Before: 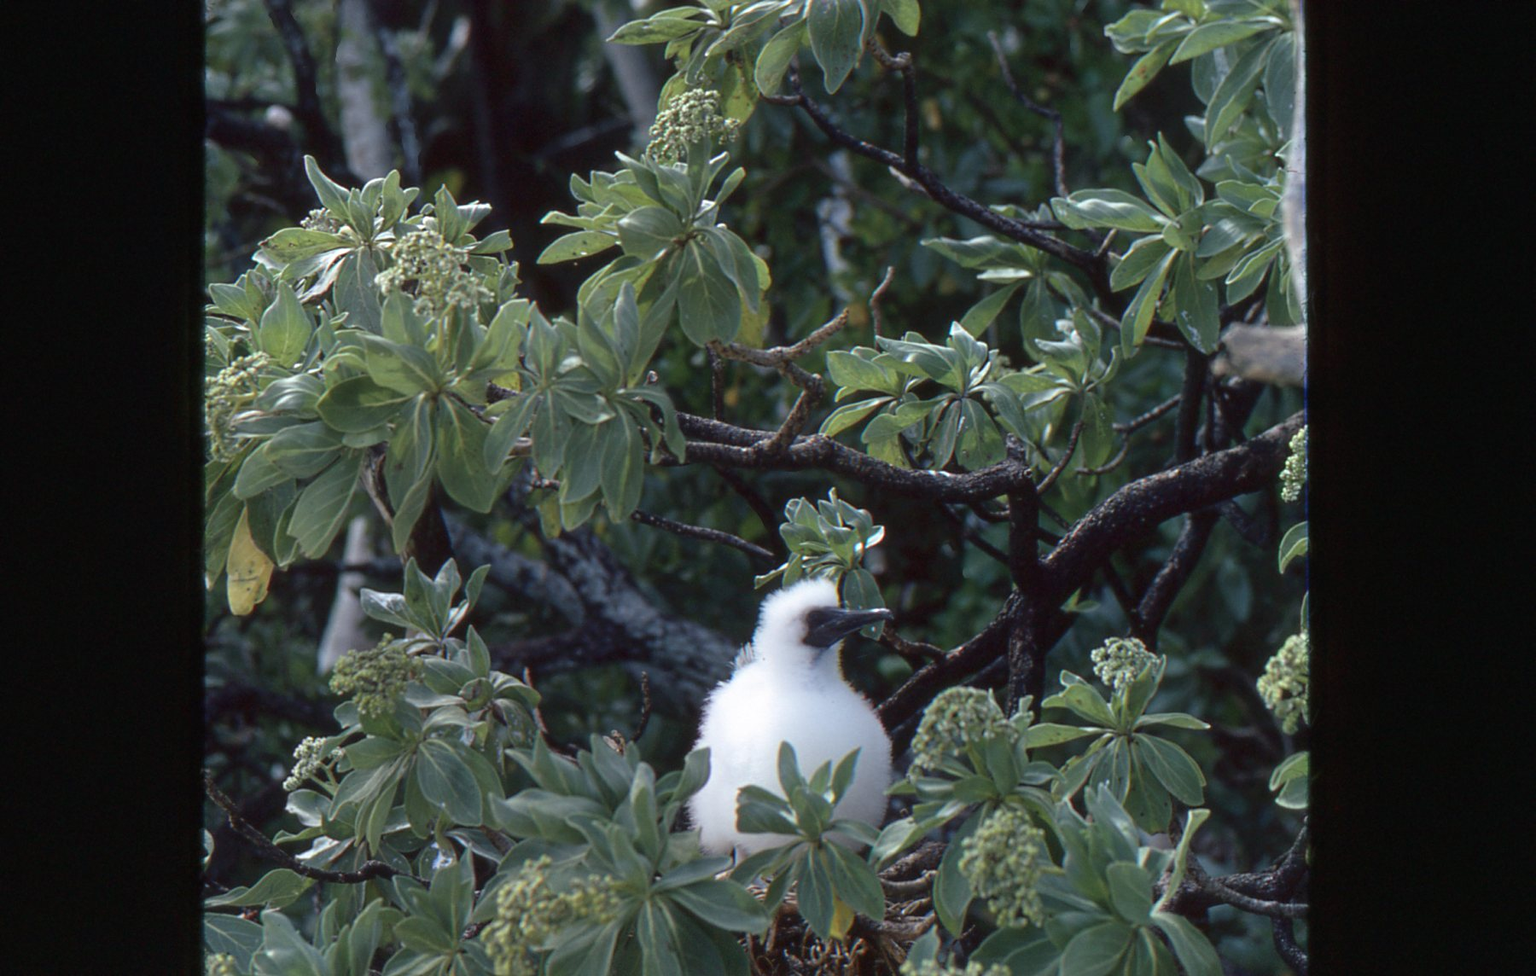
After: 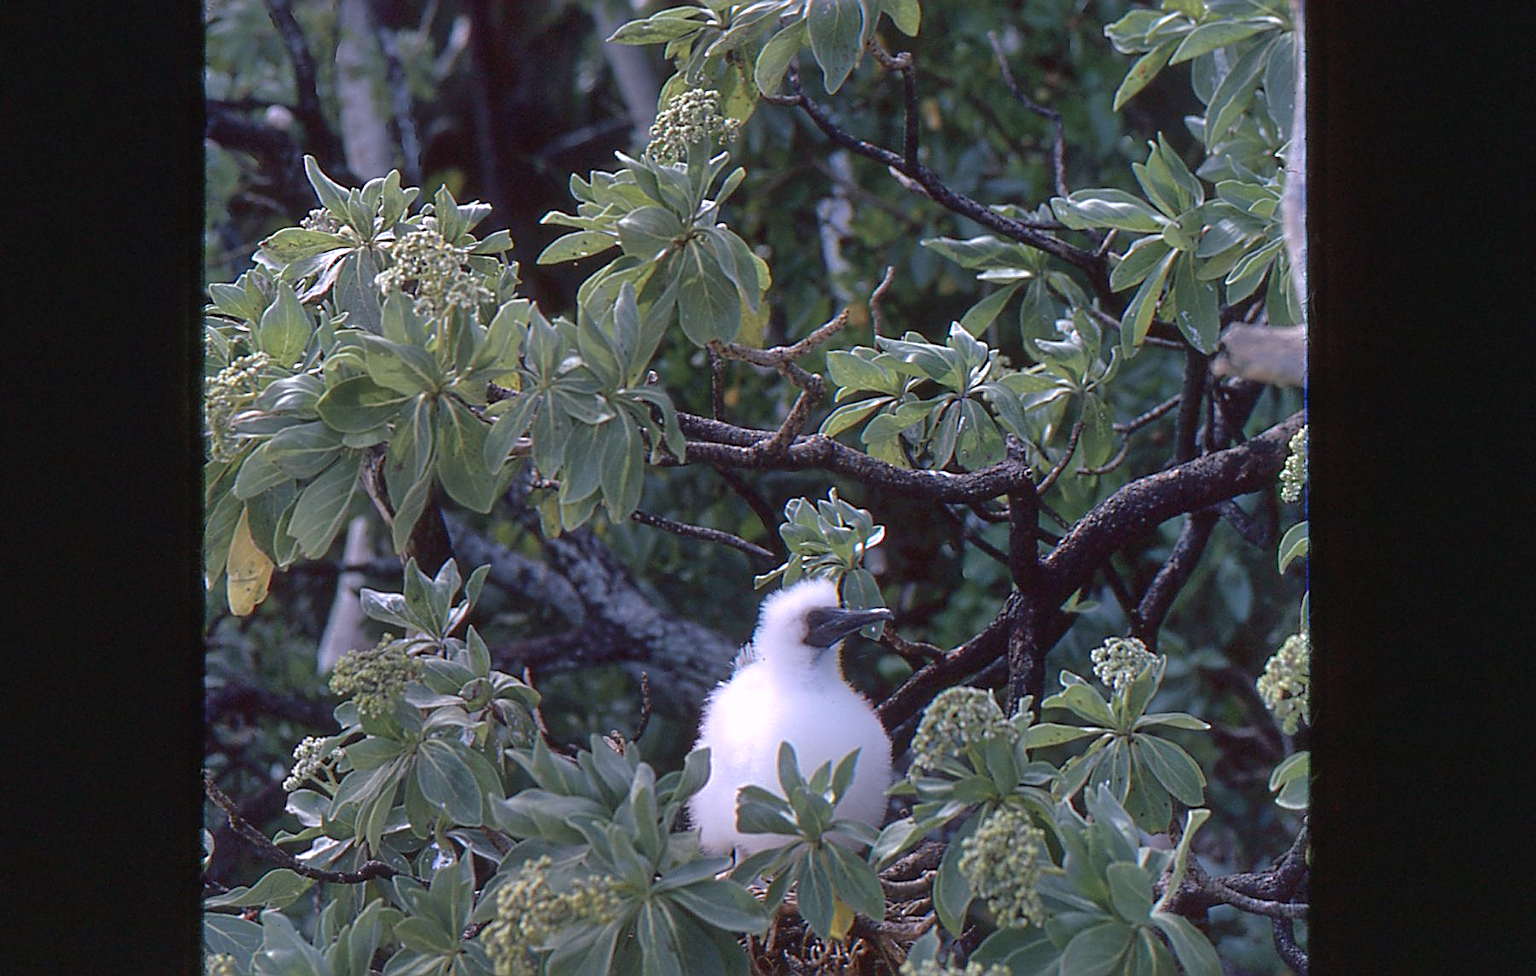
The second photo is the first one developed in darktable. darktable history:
shadows and highlights: on, module defaults
sharpen: amount 1
white balance: red 1.066, blue 1.119
